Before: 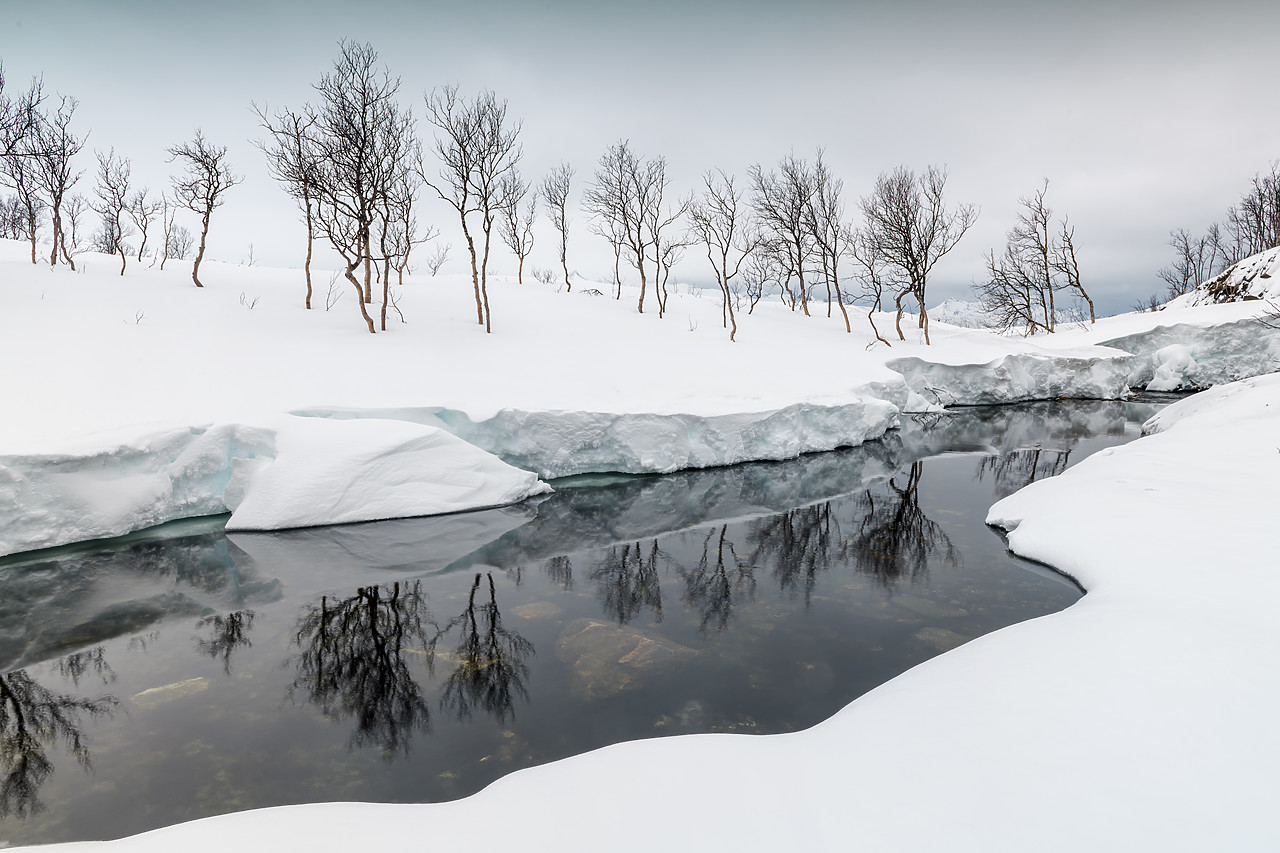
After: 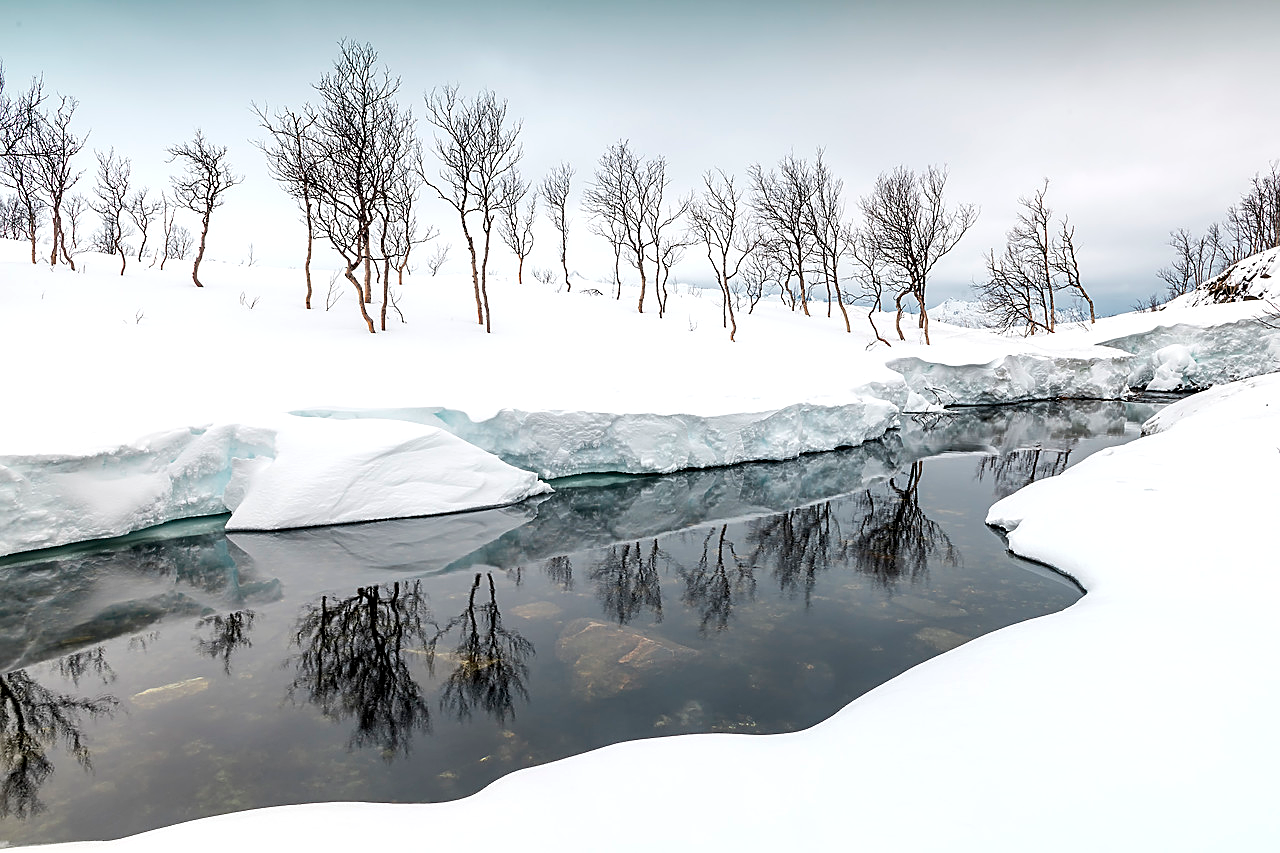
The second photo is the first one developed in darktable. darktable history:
sharpen: on, module defaults
exposure: exposure 0.295 EV, compensate highlight preservation false
